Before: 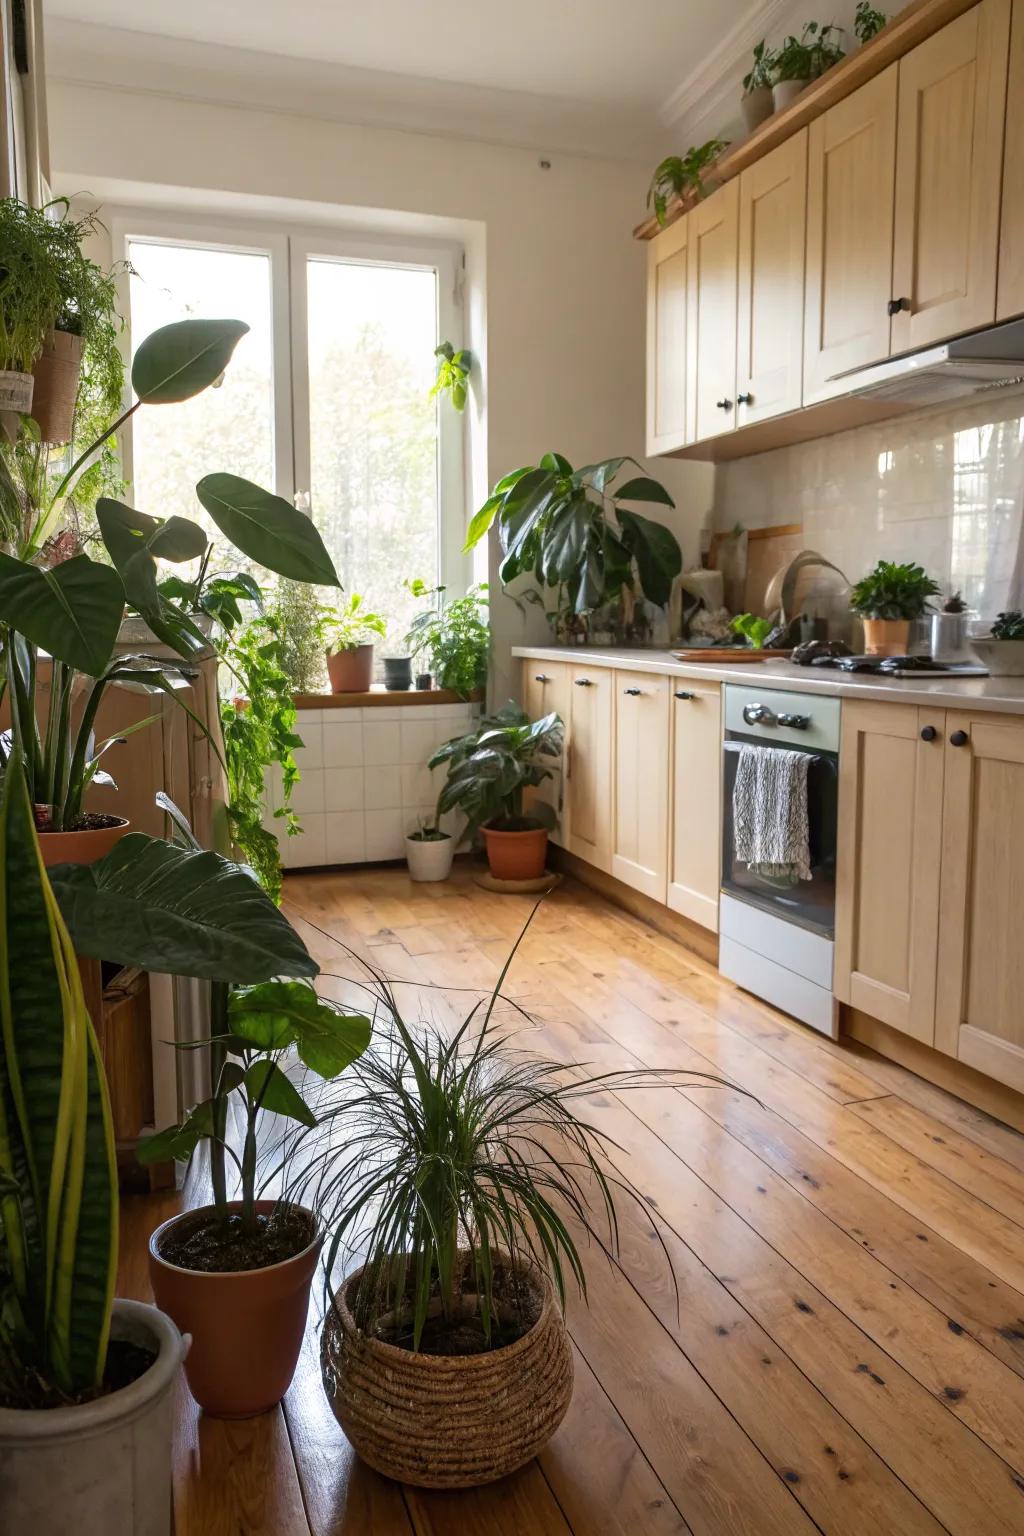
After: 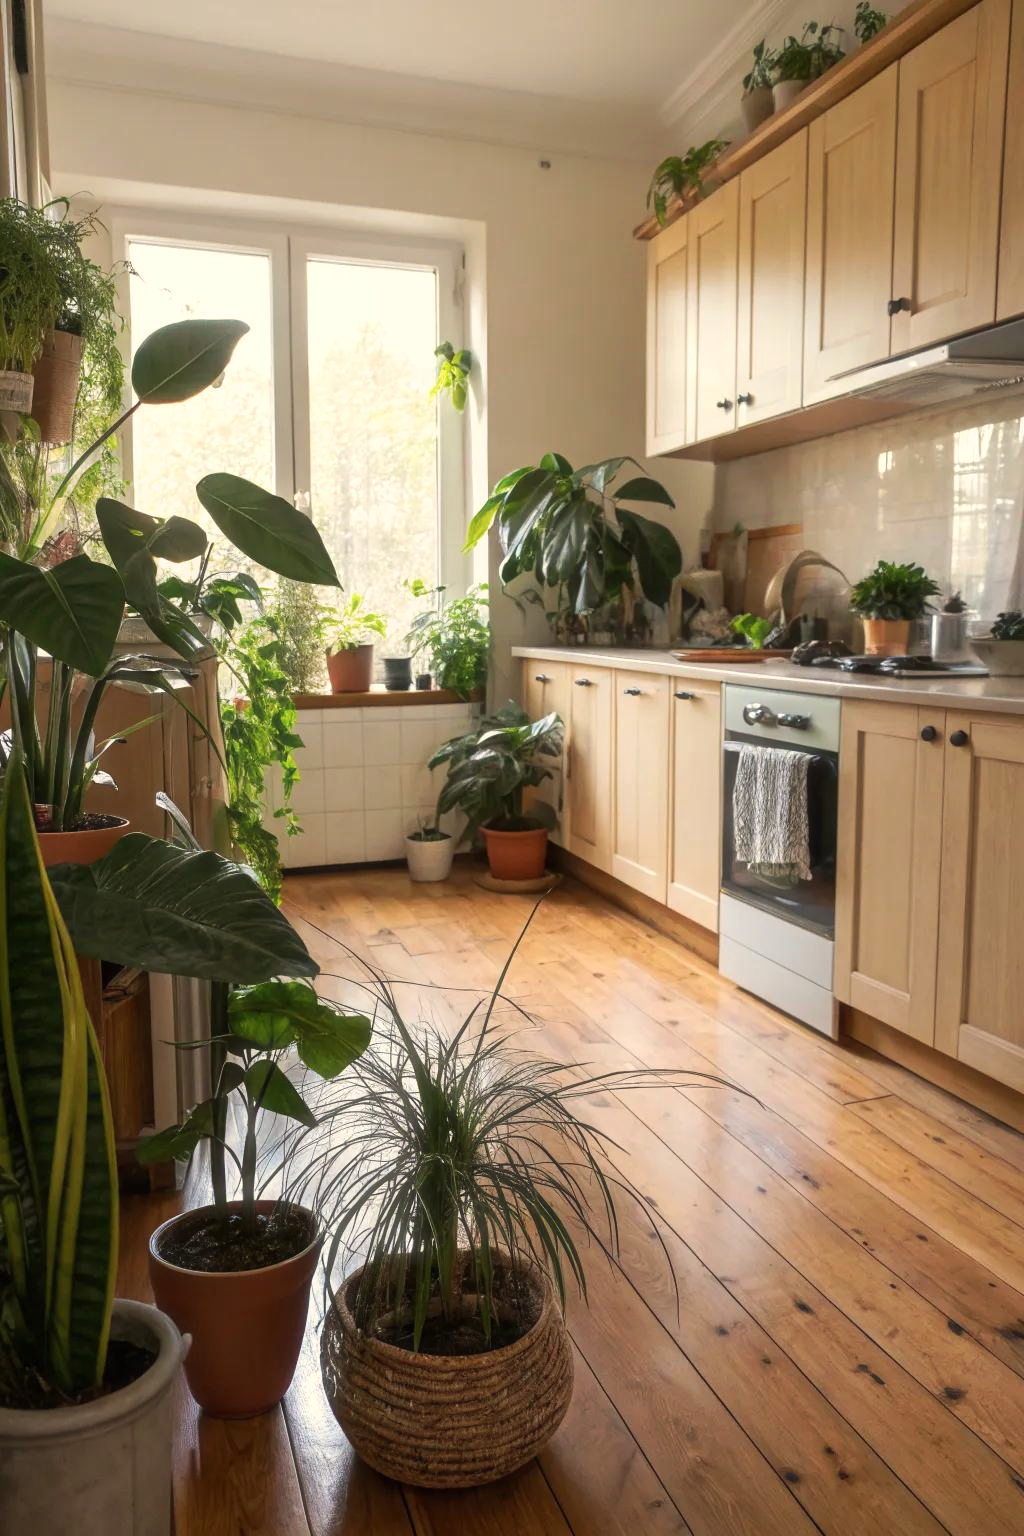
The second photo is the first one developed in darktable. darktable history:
haze removal: strength -0.1, adaptive false
white balance: red 1.045, blue 0.932
tone curve: curves: ch0 [(0, 0) (0.003, 0.003) (0.011, 0.011) (0.025, 0.024) (0.044, 0.043) (0.069, 0.068) (0.1, 0.098) (0.136, 0.133) (0.177, 0.174) (0.224, 0.22) (0.277, 0.272) (0.335, 0.329) (0.399, 0.391) (0.468, 0.459) (0.543, 0.545) (0.623, 0.625) (0.709, 0.711) (0.801, 0.802) (0.898, 0.898) (1, 1)], preserve colors none
